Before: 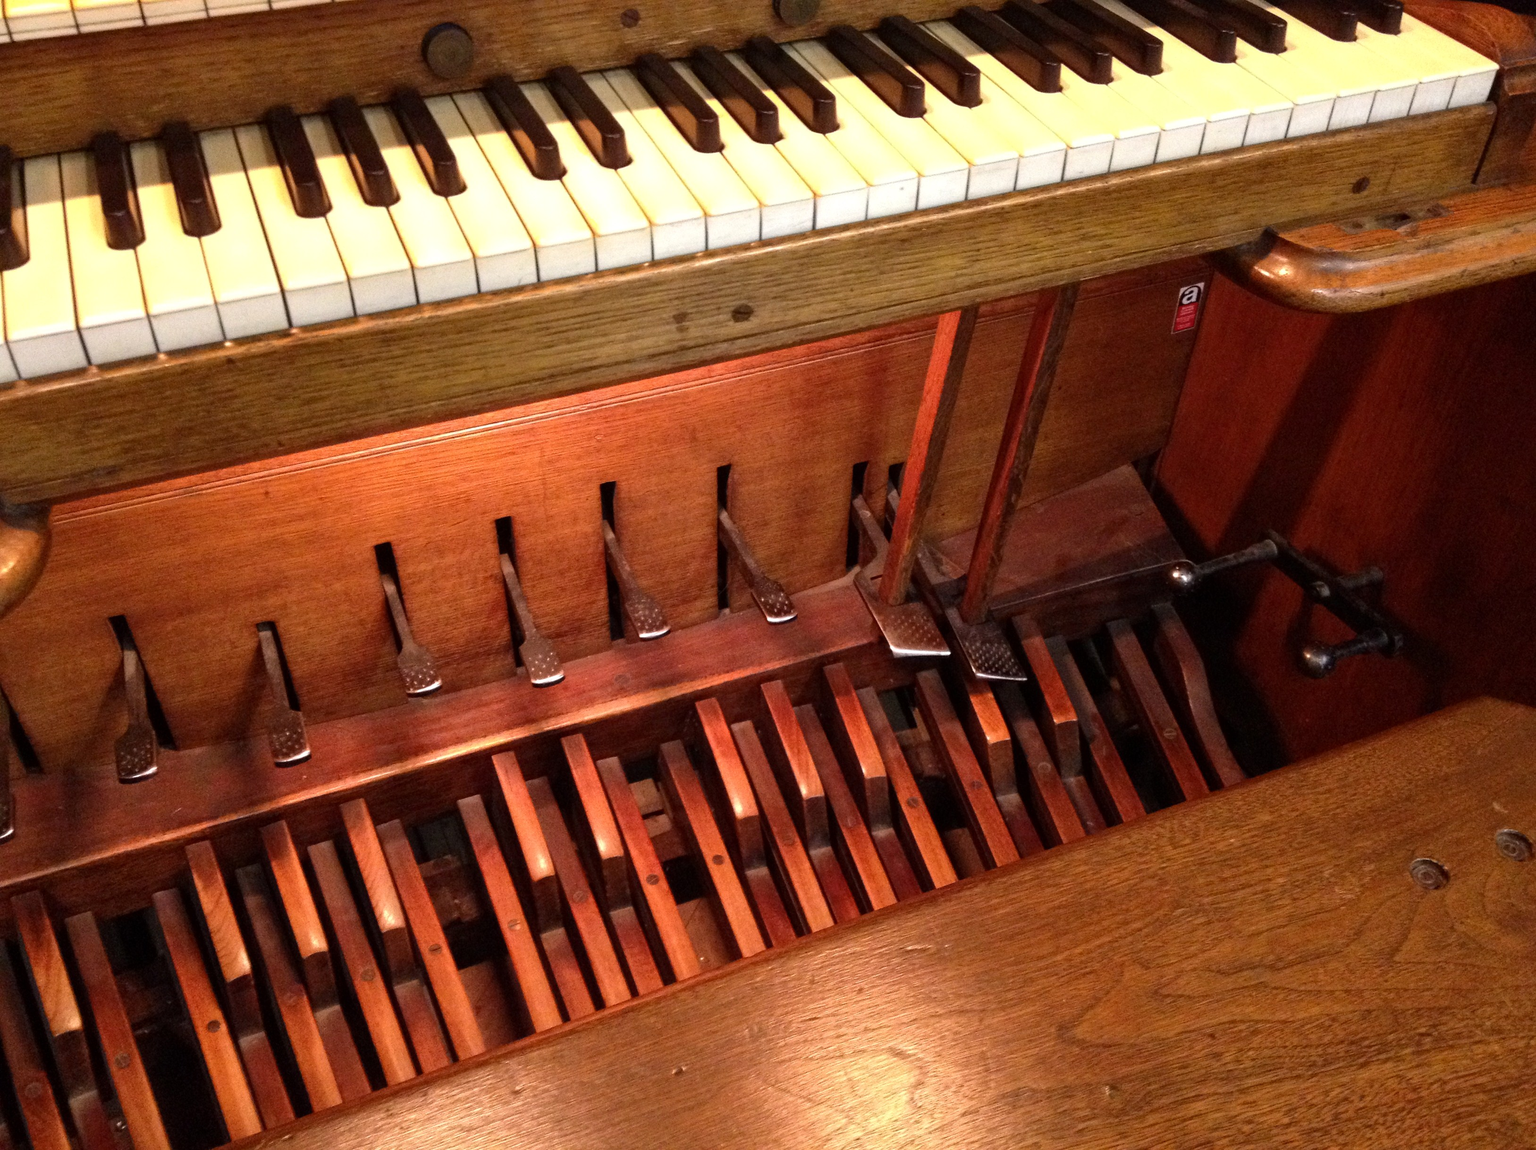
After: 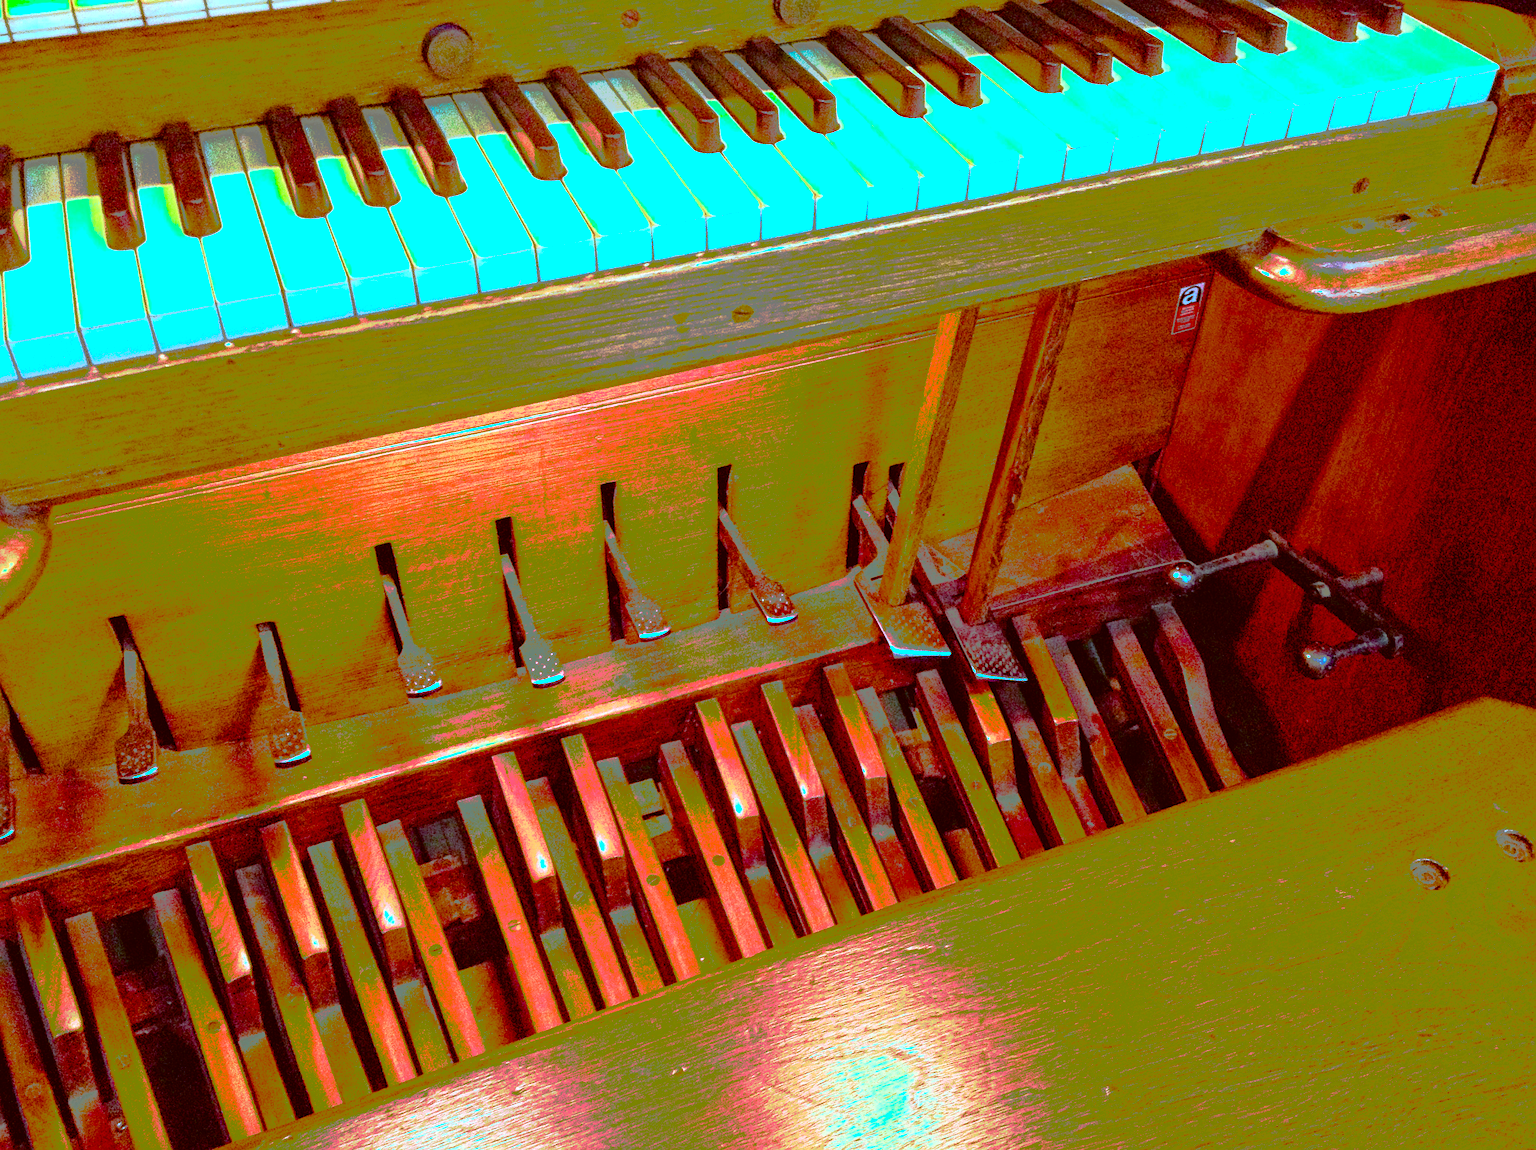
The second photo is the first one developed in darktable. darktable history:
color balance rgb: linear chroma grading › shadows -40%, linear chroma grading › highlights 40%, linear chroma grading › global chroma 45%, linear chroma grading › mid-tones -30%, perceptual saturation grading › global saturation 55%, perceptual saturation grading › highlights -50%, perceptual saturation grading › mid-tones 40%, perceptual saturation grading › shadows 30%, perceptual brilliance grading › global brilliance 20%, perceptual brilliance grading › shadows -40%, global vibrance 35%
white balance: red 0.954, blue 1.079
sharpen: radius 2.167, amount 0.381, threshold 0
tone curve: curves: ch0 [(0, 0) (0.003, 0.011) (0.011, 0.043) (0.025, 0.133) (0.044, 0.226) (0.069, 0.303) (0.1, 0.371) (0.136, 0.429) (0.177, 0.482) (0.224, 0.516) (0.277, 0.539) (0.335, 0.535) (0.399, 0.517) (0.468, 0.498) (0.543, 0.523) (0.623, 0.655) (0.709, 0.83) (0.801, 0.827) (0.898, 0.89) (1, 1)], preserve colors none
color calibration: x 0.396, y 0.386, temperature 3669 K
color correction: highlights a* -14.62, highlights b* -16.22, shadows a* 10.12, shadows b* 29.4
fill light: on, module defaults
